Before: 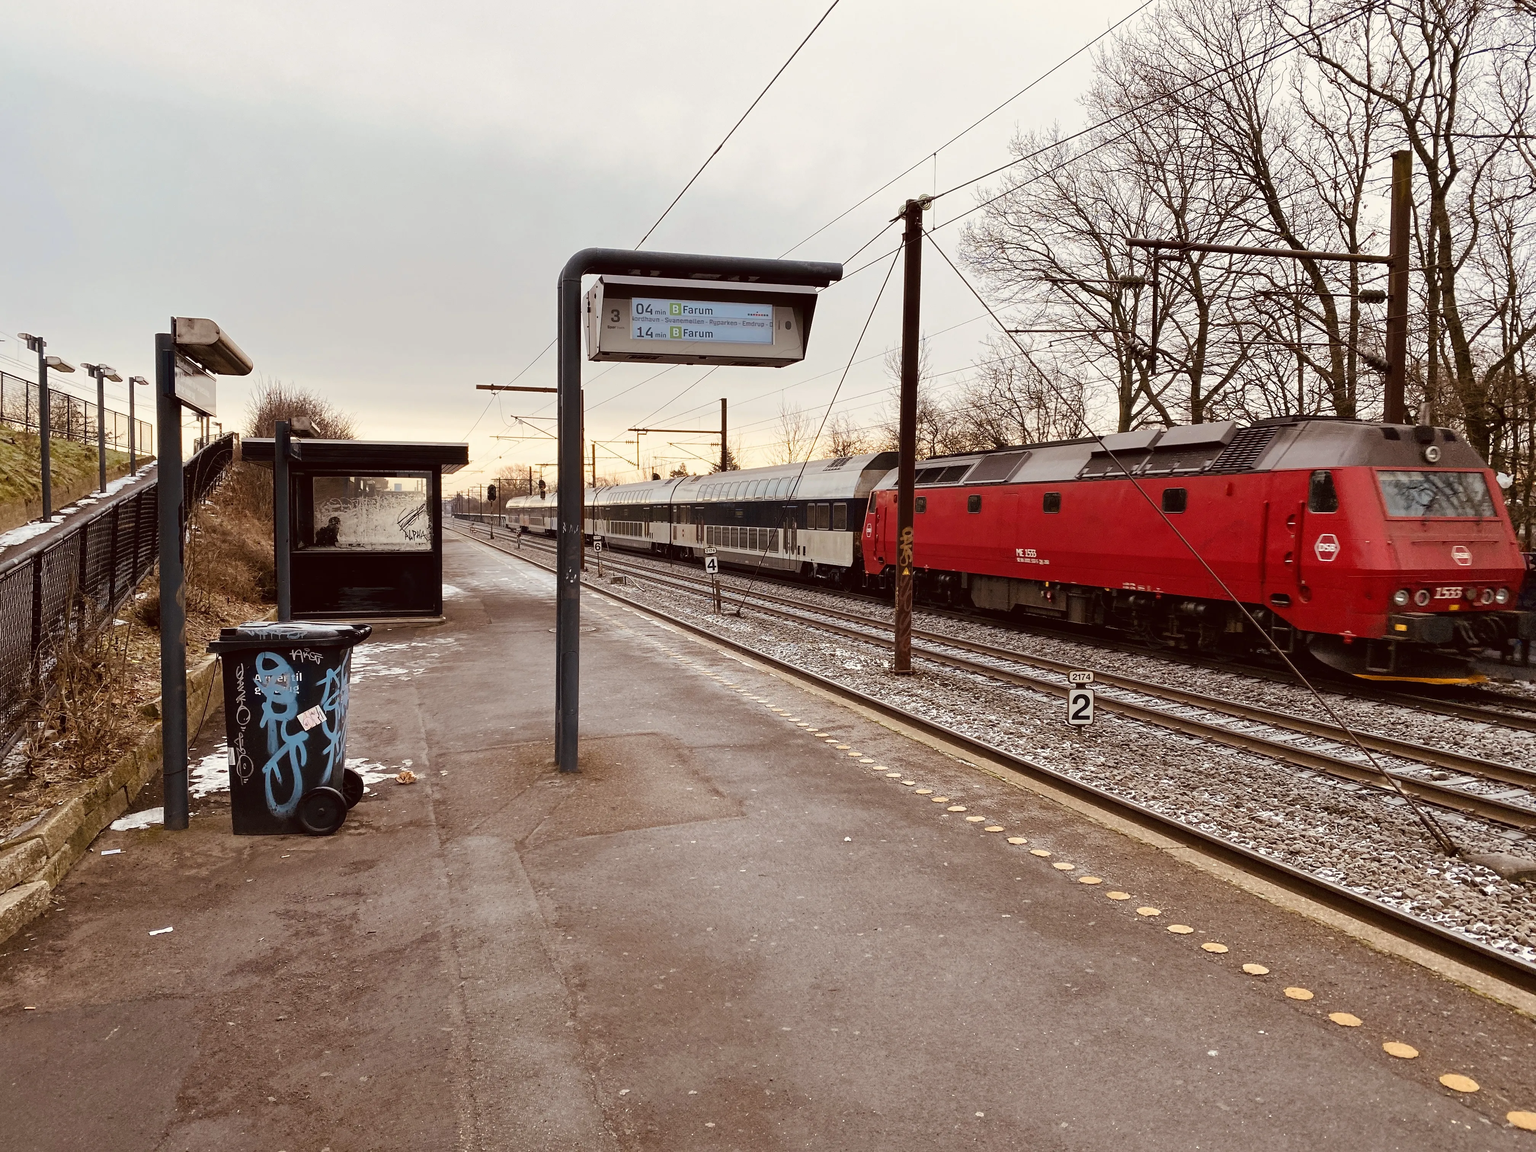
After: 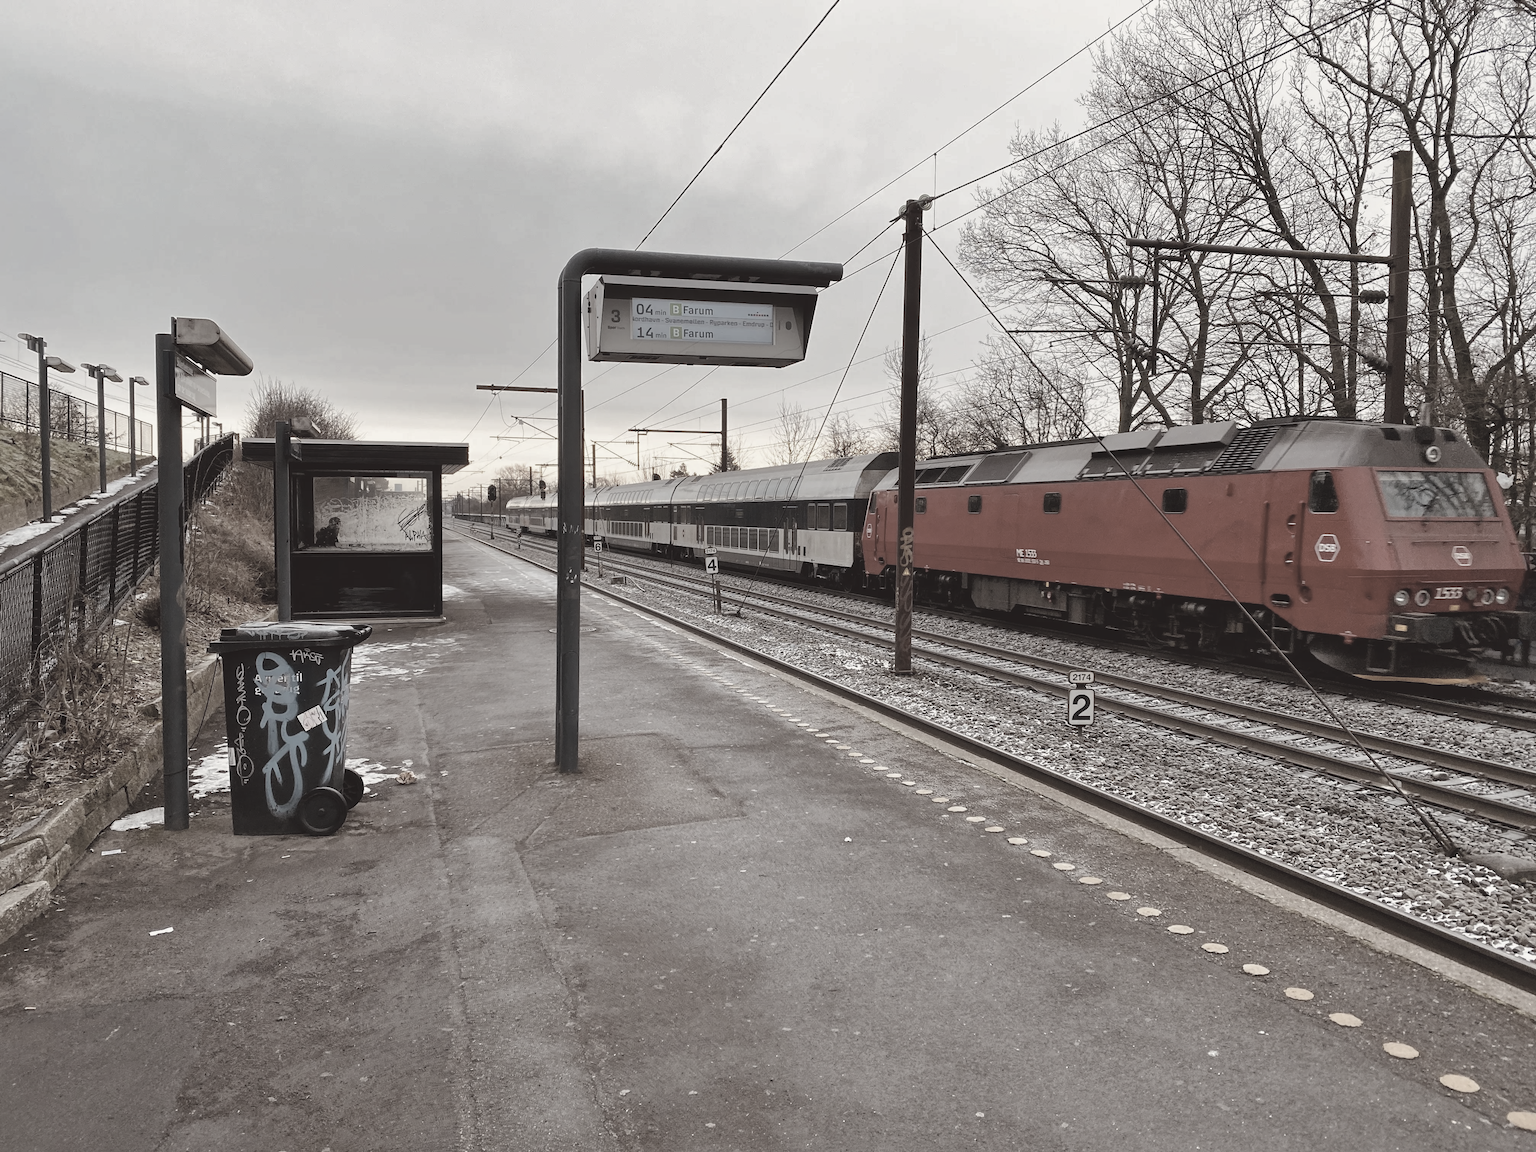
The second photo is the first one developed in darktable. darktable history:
color correction: highlights b* 0.058, saturation 0.254
shadows and highlights: shadows color adjustment 97.67%
color balance rgb: highlights gain › chroma 0.11%, highlights gain › hue 330.47°, global offset › luminance 0.692%, perceptual saturation grading › global saturation 0.763%
